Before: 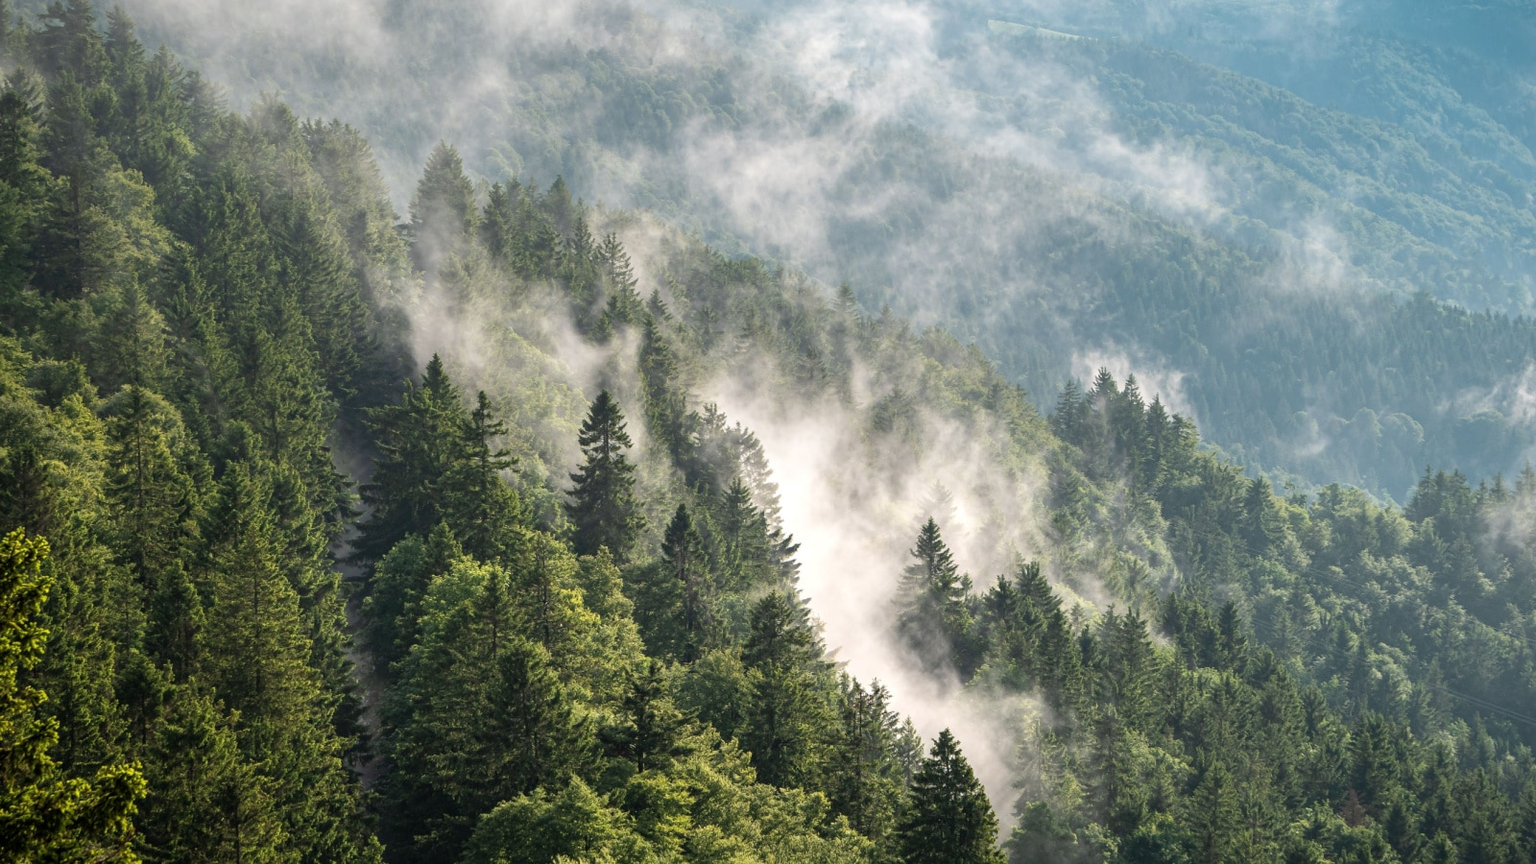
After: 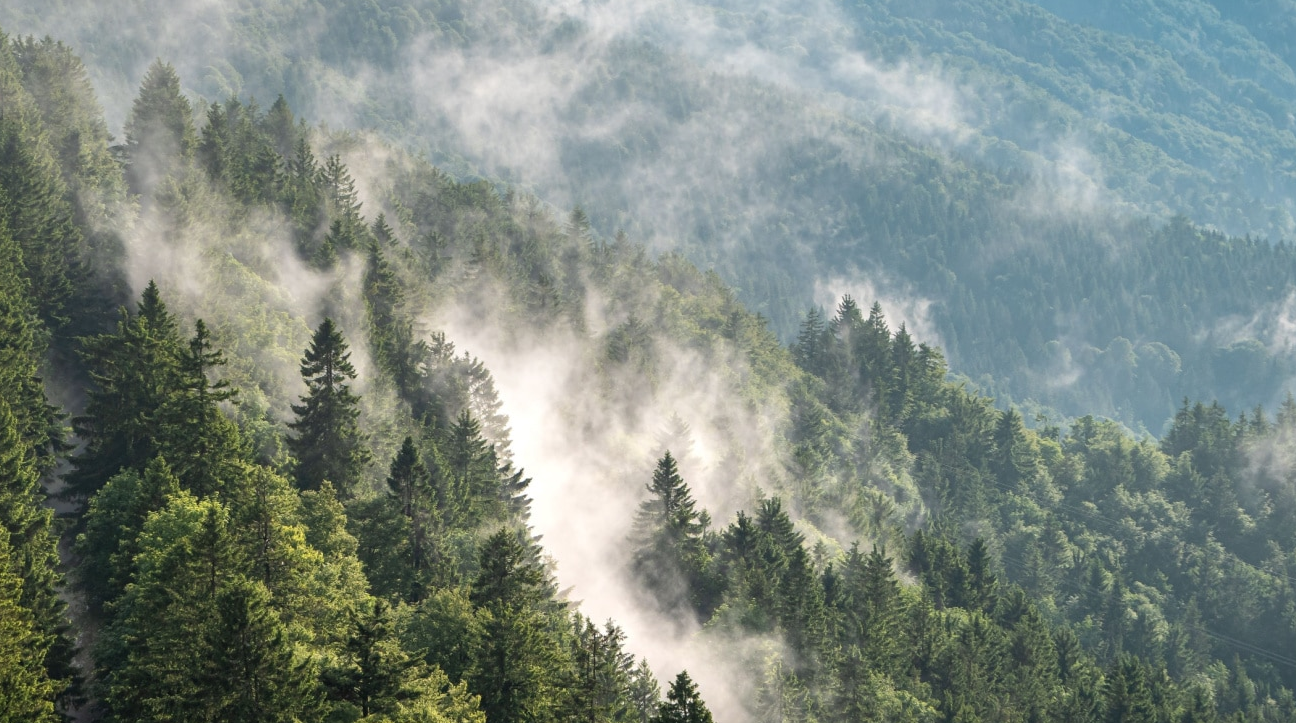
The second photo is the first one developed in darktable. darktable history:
crop: left 18.937%, top 9.886%, right 0%, bottom 9.757%
